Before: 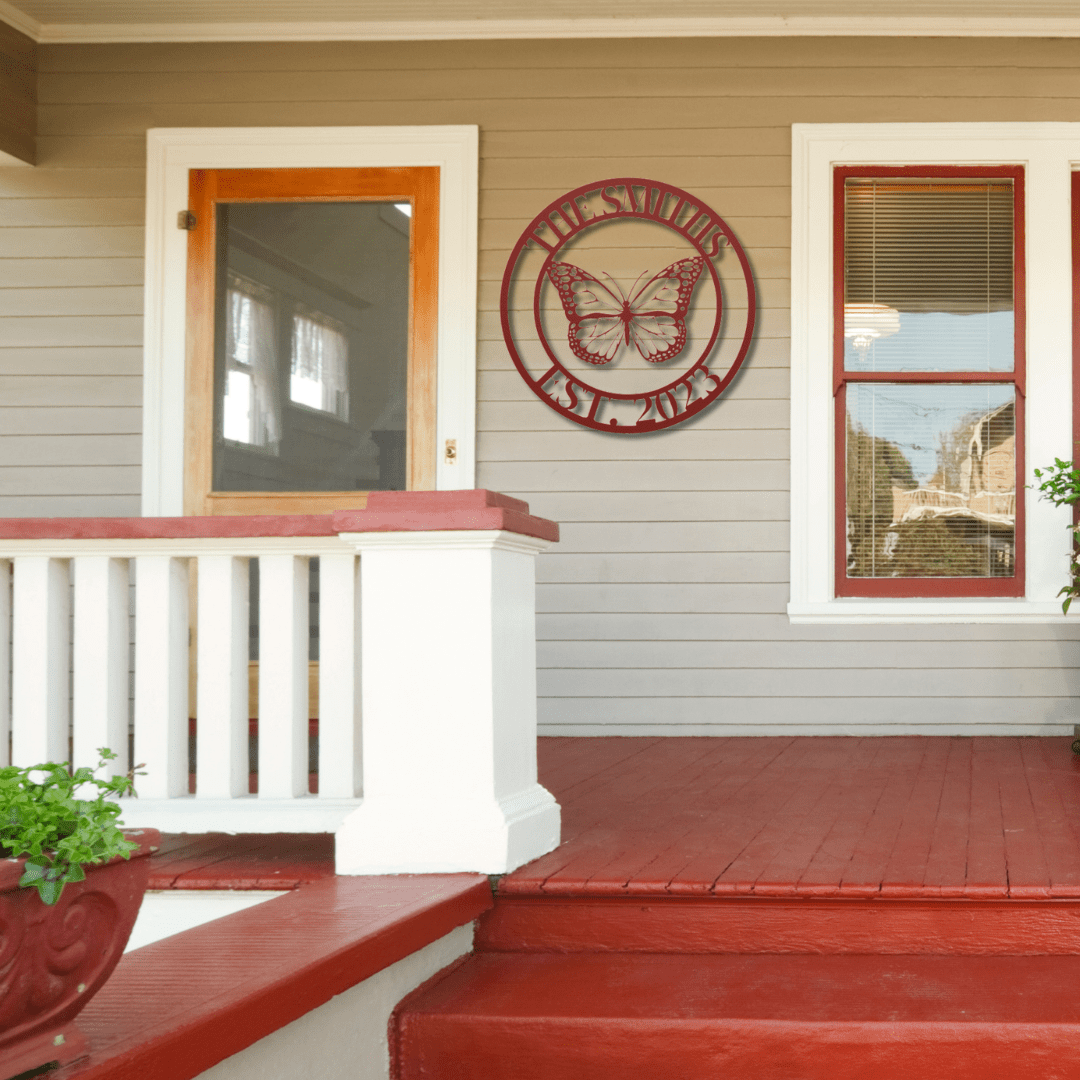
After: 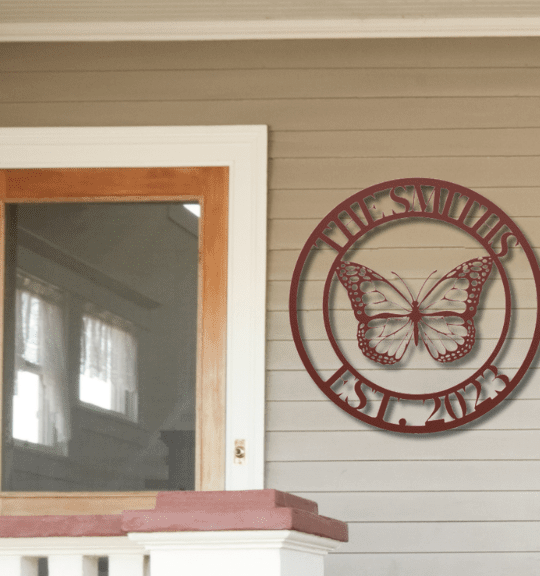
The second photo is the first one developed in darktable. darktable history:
contrast brightness saturation: contrast 0.1, saturation -0.351
exposure: black level correction 0.001, compensate highlight preservation false
crop: left 19.538%, right 30.44%, bottom 46.661%
